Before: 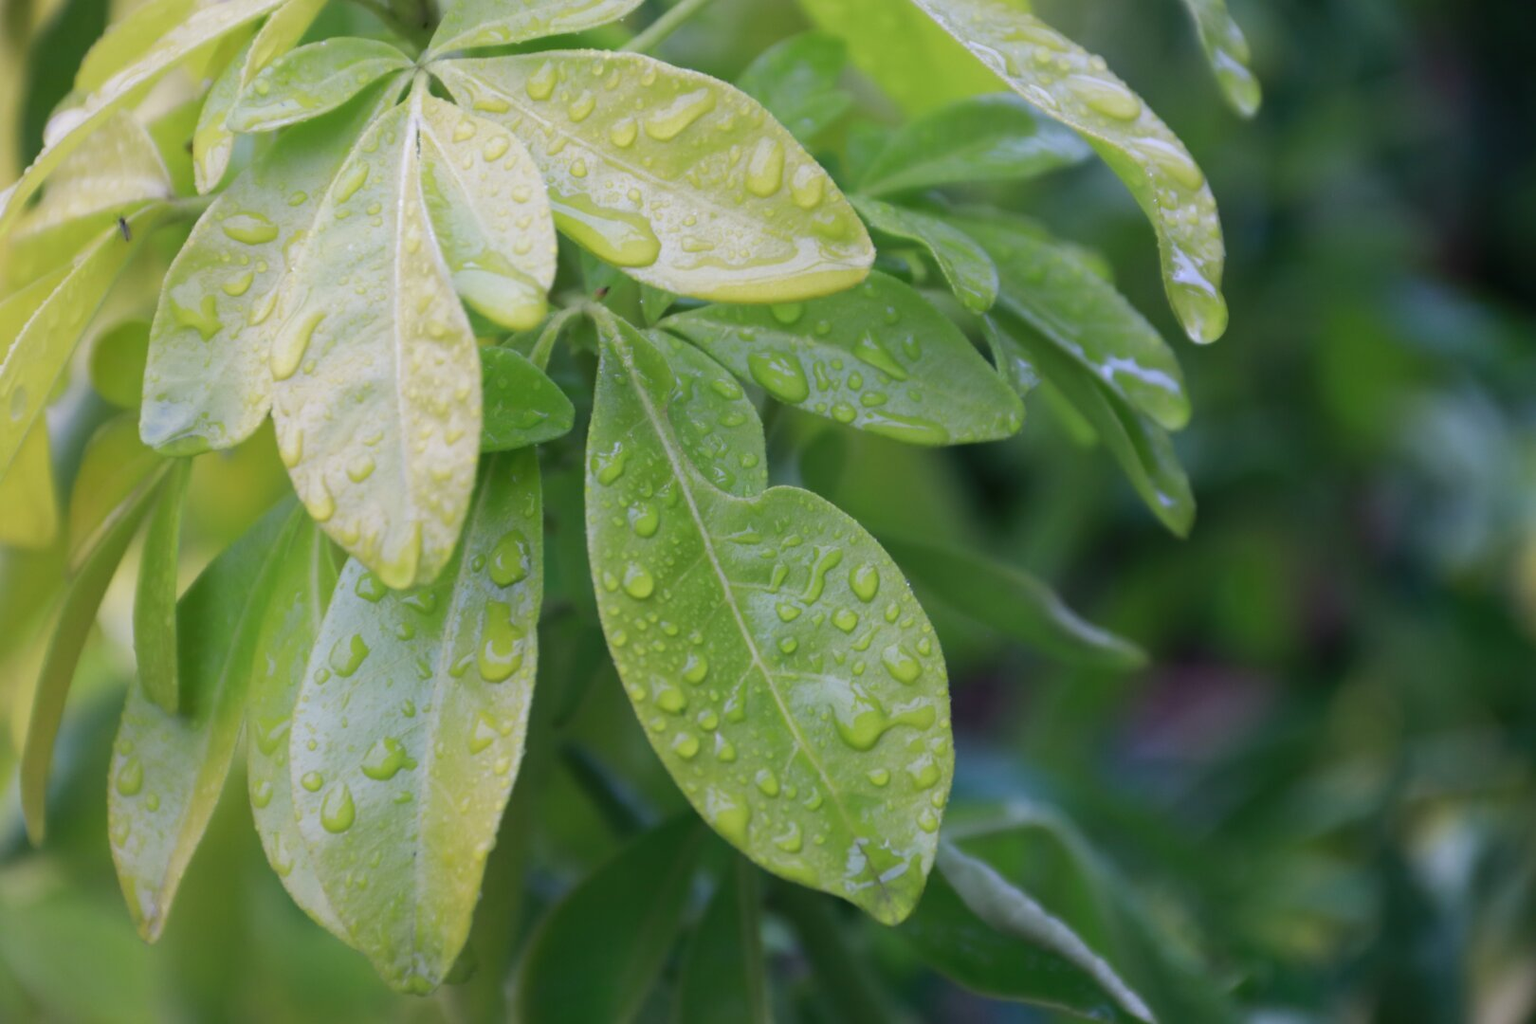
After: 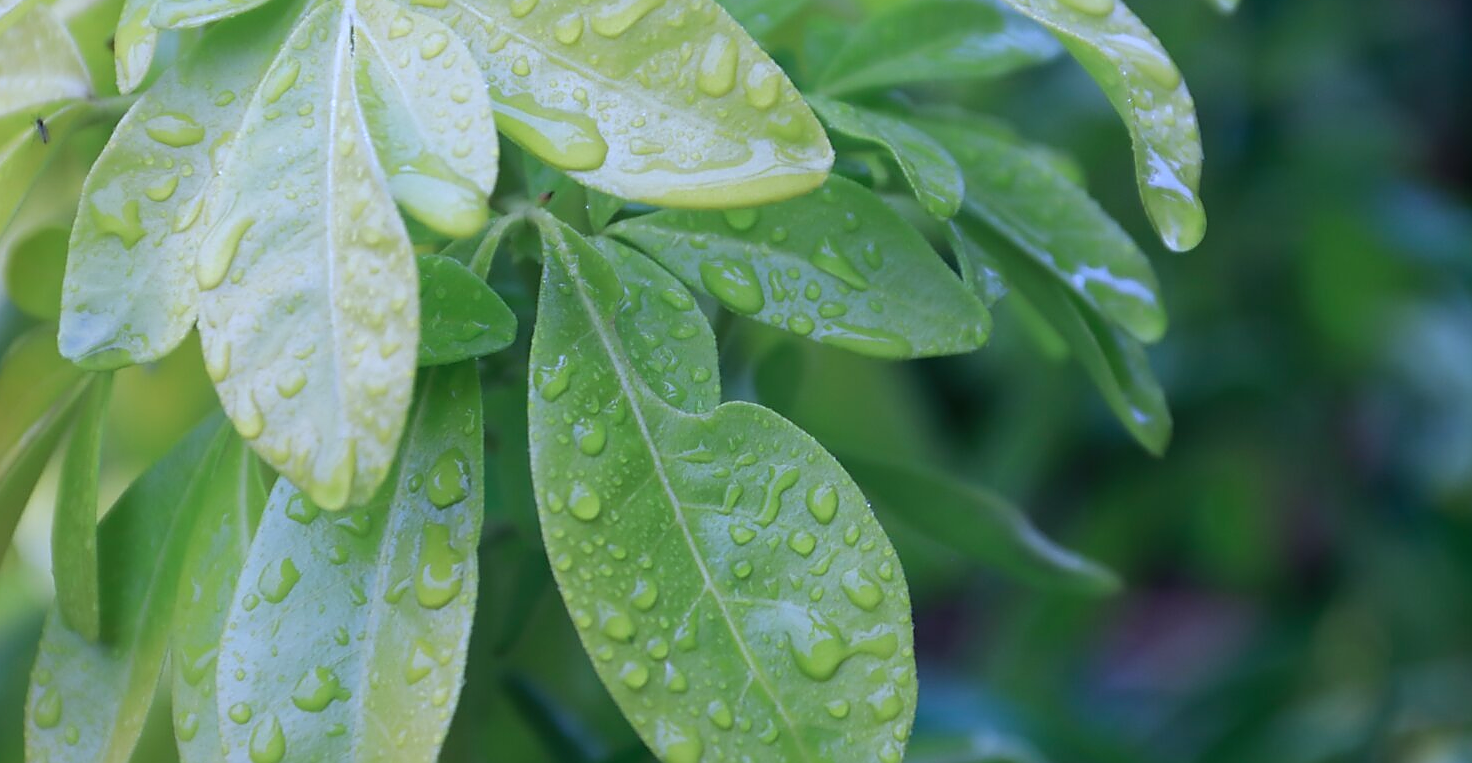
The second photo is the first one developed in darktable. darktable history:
crop: left 5.495%, top 10.29%, right 3.615%, bottom 19.024%
sharpen: radius 1.35, amount 1.253, threshold 0.603
color calibration: illuminant as shot in camera, x 0.378, y 0.381, temperature 4104.54 K, saturation algorithm version 1 (2020)
